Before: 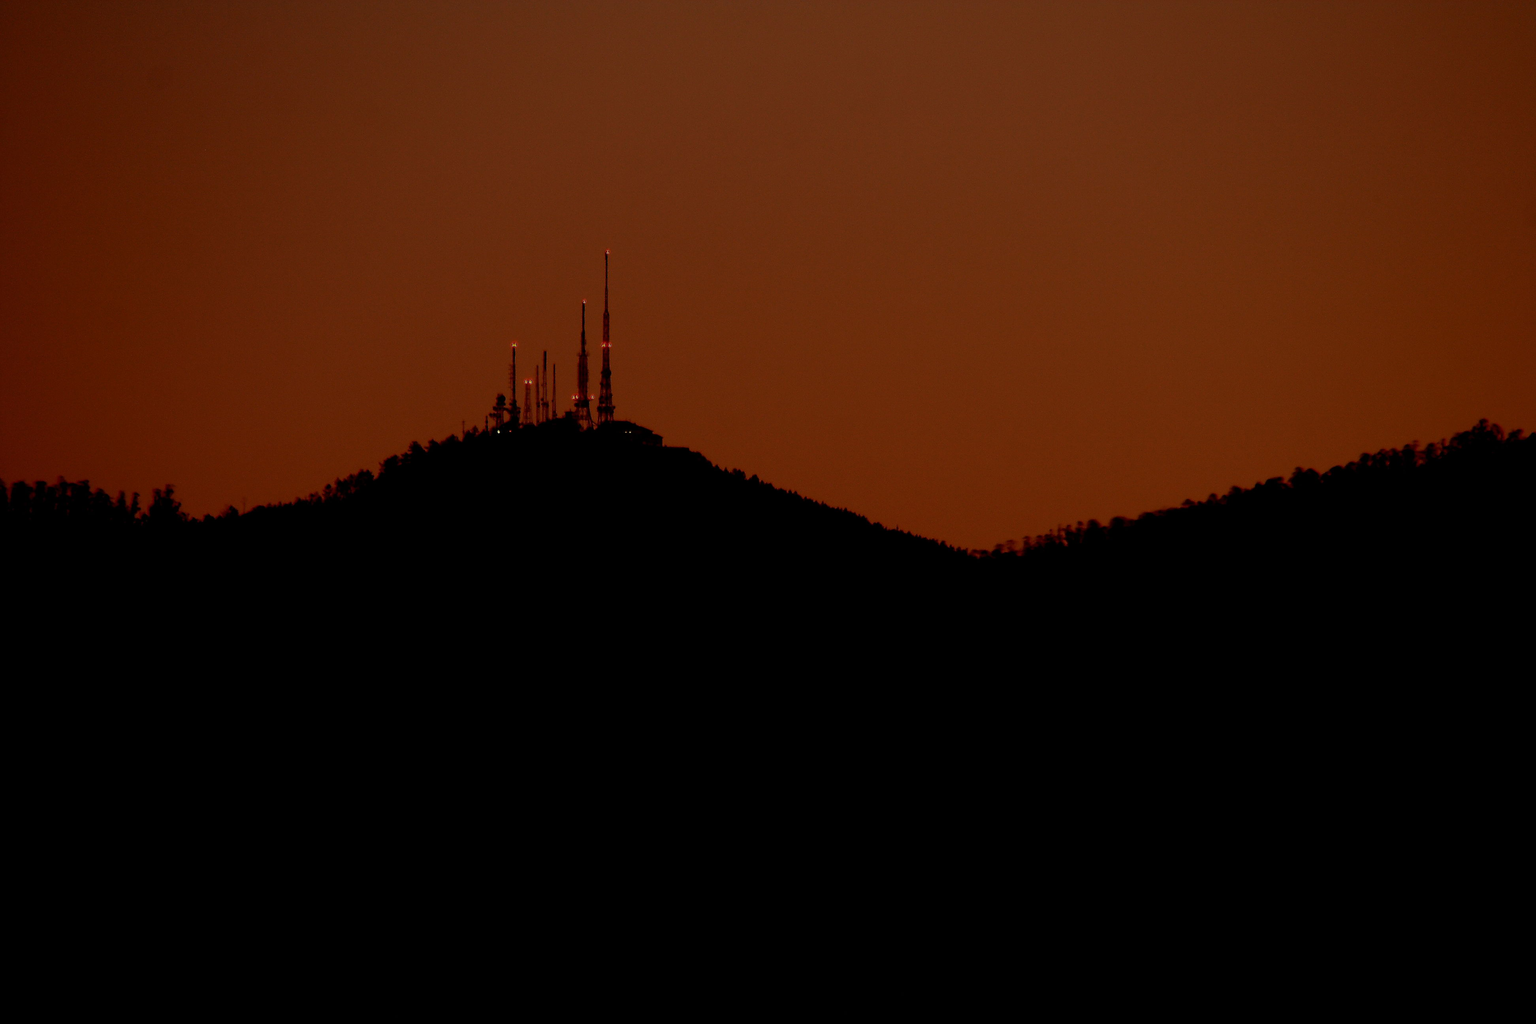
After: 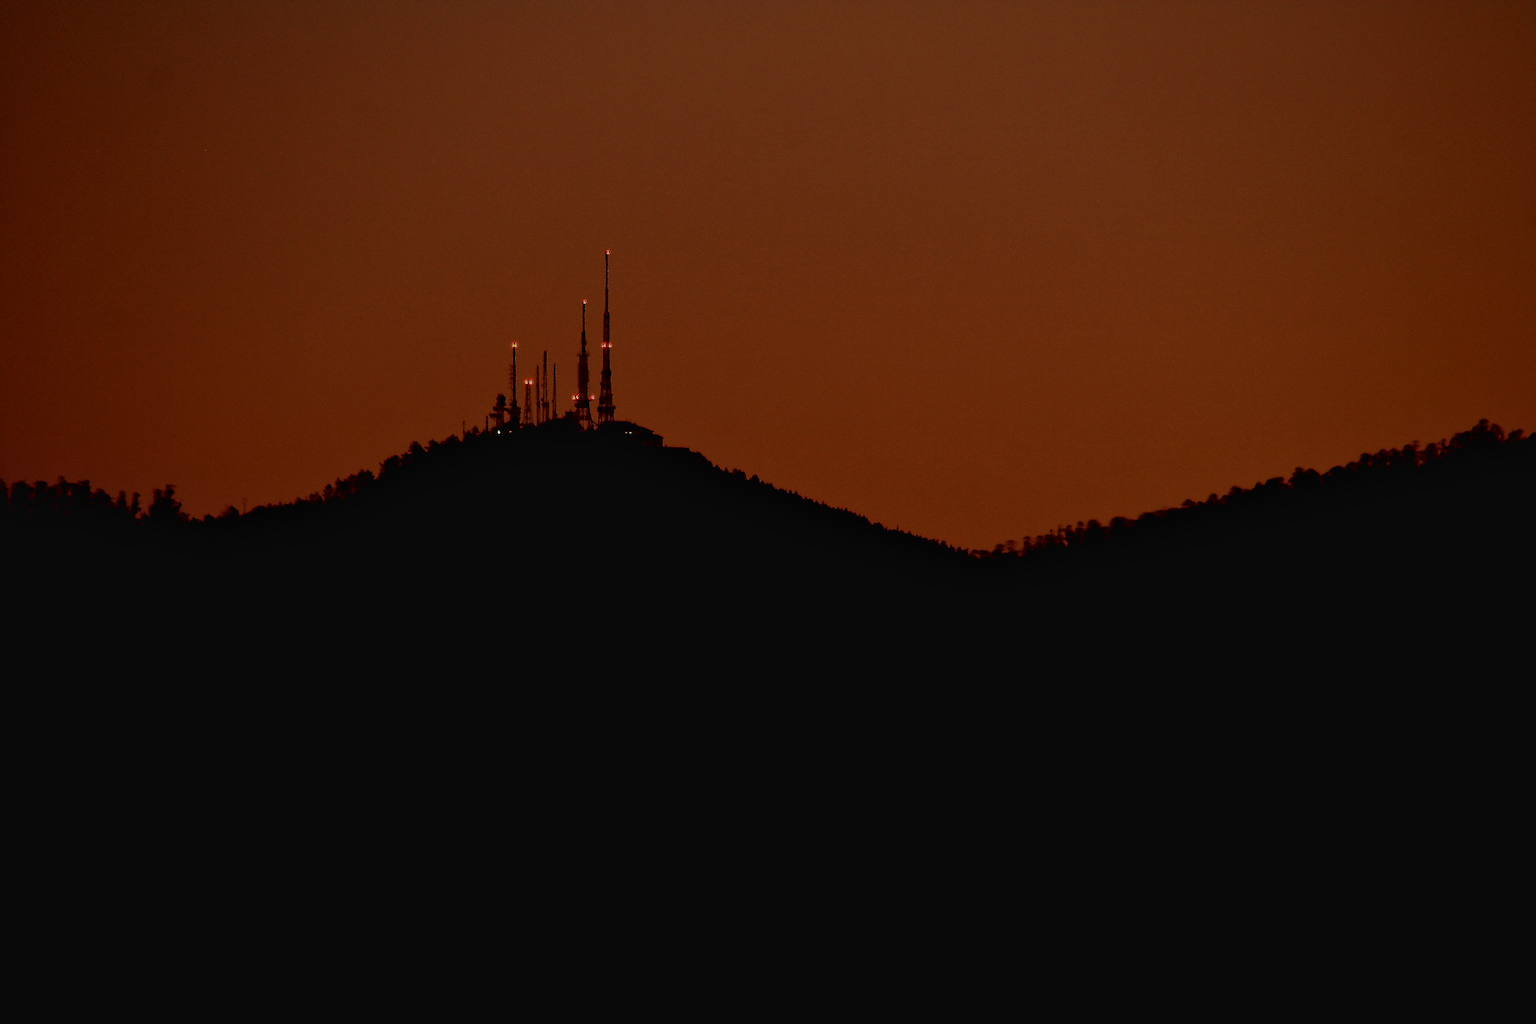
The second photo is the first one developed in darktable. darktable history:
sharpen: amount 0.209
local contrast: mode bilateral grid, contrast 21, coarseness 50, detail 119%, midtone range 0.2
tone curve: curves: ch0 [(0, 0.024) (0.049, 0.038) (0.176, 0.162) (0.33, 0.331) (0.432, 0.475) (0.601, 0.665) (0.843, 0.876) (1, 1)]; ch1 [(0, 0) (0.339, 0.358) (0.445, 0.439) (0.476, 0.47) (0.504, 0.504) (0.53, 0.511) (0.557, 0.558) (0.627, 0.635) (0.728, 0.746) (1, 1)]; ch2 [(0, 0) (0.327, 0.324) (0.417, 0.44) (0.46, 0.453) (0.502, 0.504) (0.526, 0.52) (0.54, 0.564) (0.606, 0.626) (0.76, 0.75) (1, 1)], color space Lab, linked channels, preserve colors none
